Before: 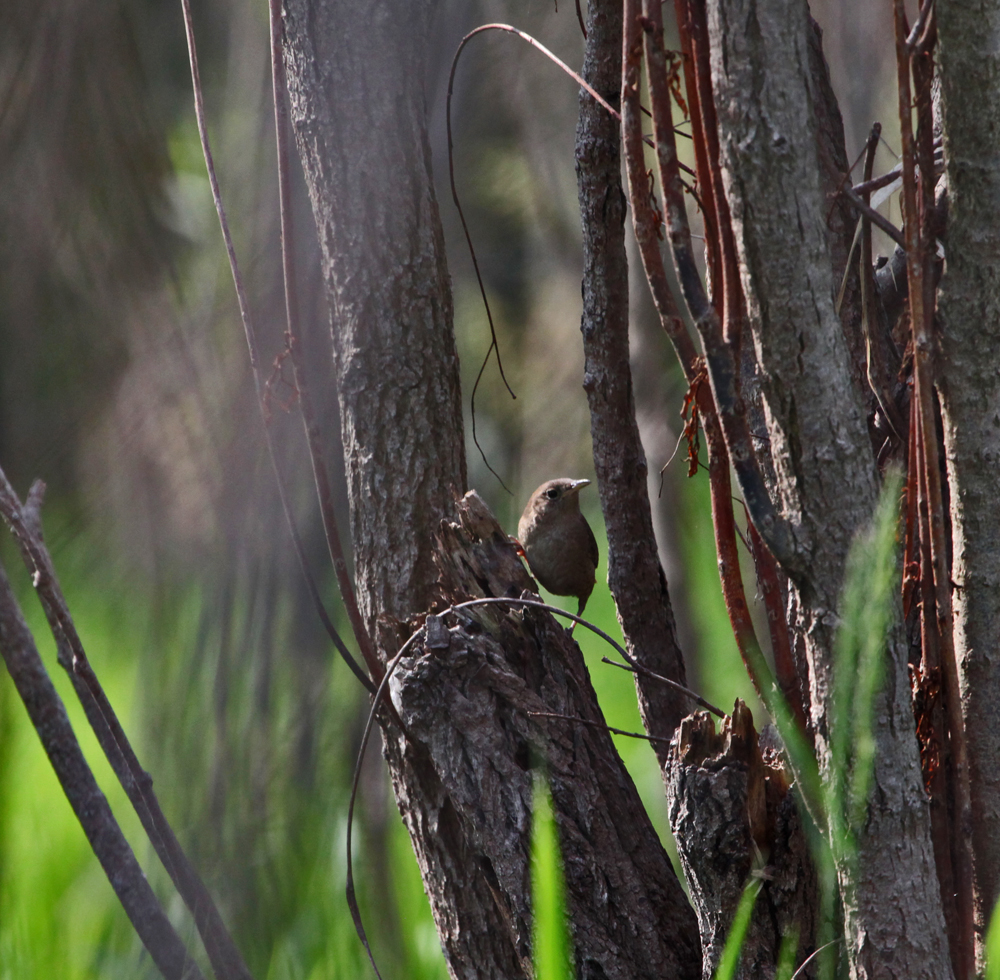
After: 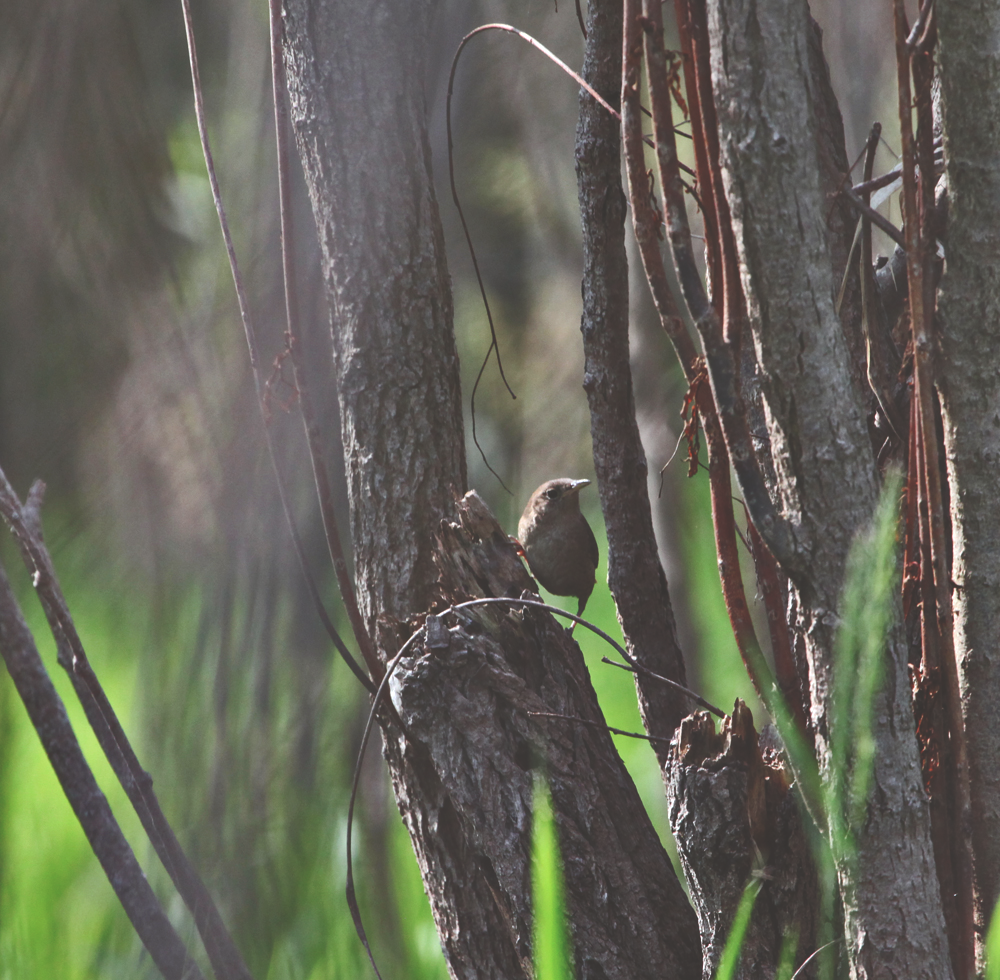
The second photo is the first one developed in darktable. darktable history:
color correction: highlights a* -2.87, highlights b* -2.25, shadows a* 1.97, shadows b* 3.01
color calibration: illuminant same as pipeline (D50), adaptation XYZ, x 0.346, y 0.357, temperature 5002.88 K
contrast equalizer: octaves 7, y [[0.6 ×6], [0.55 ×6], [0 ×6], [0 ×6], [0 ×6]], mix 0.31
exposure: black level correction -0.04, exposure 0.059 EV, compensate highlight preservation false
